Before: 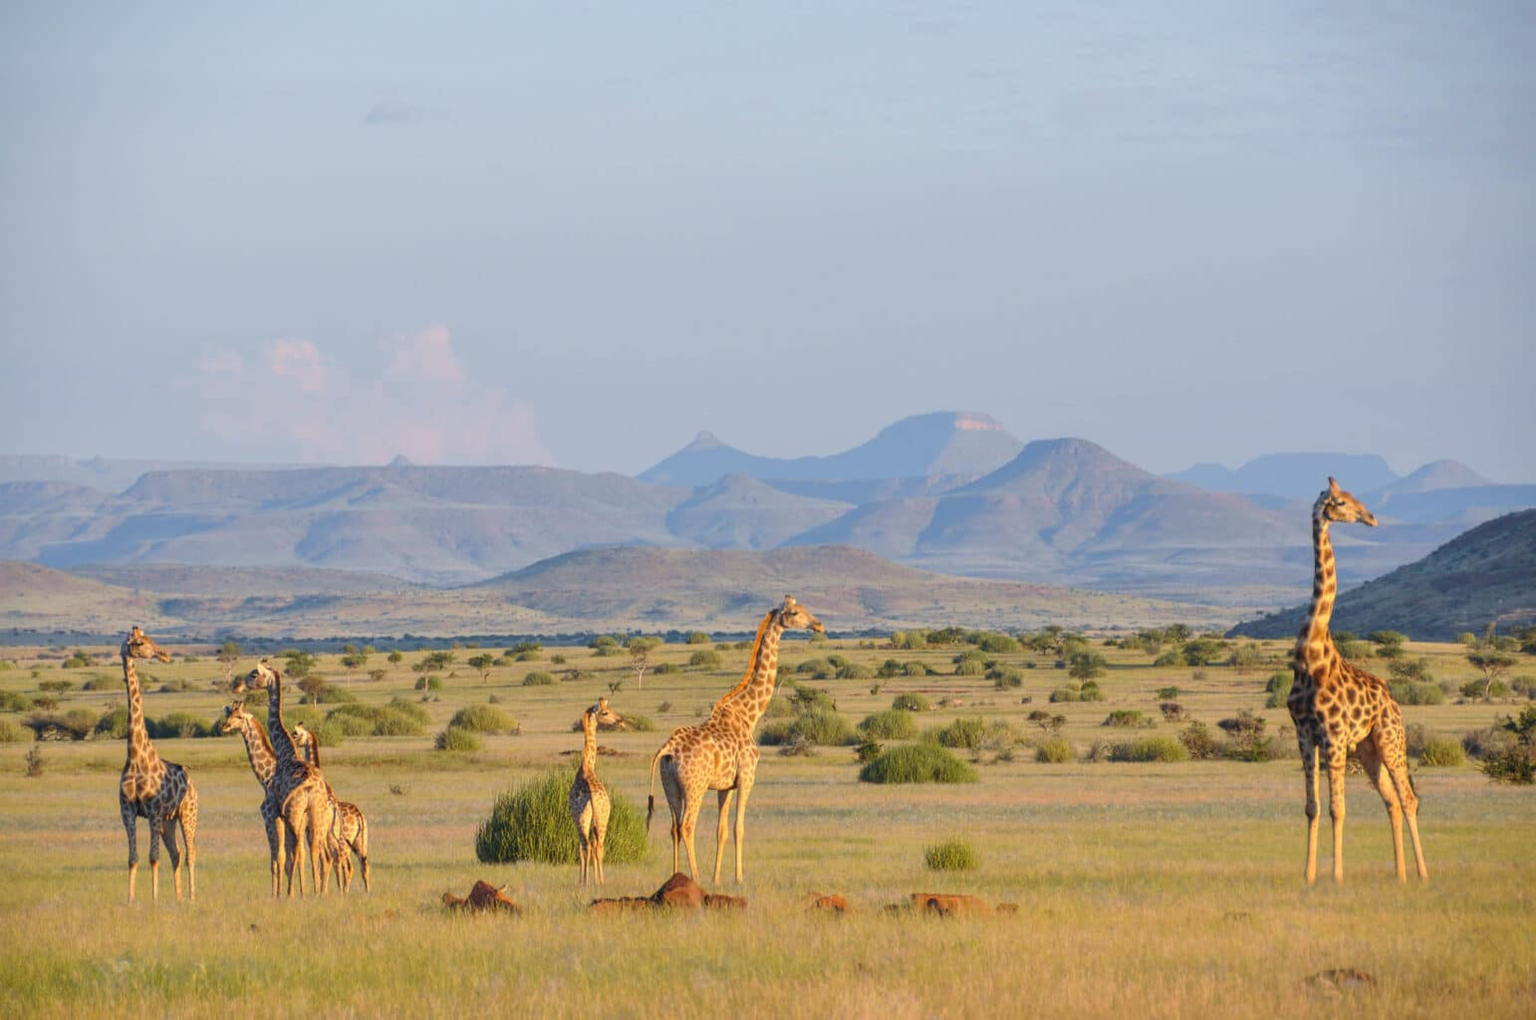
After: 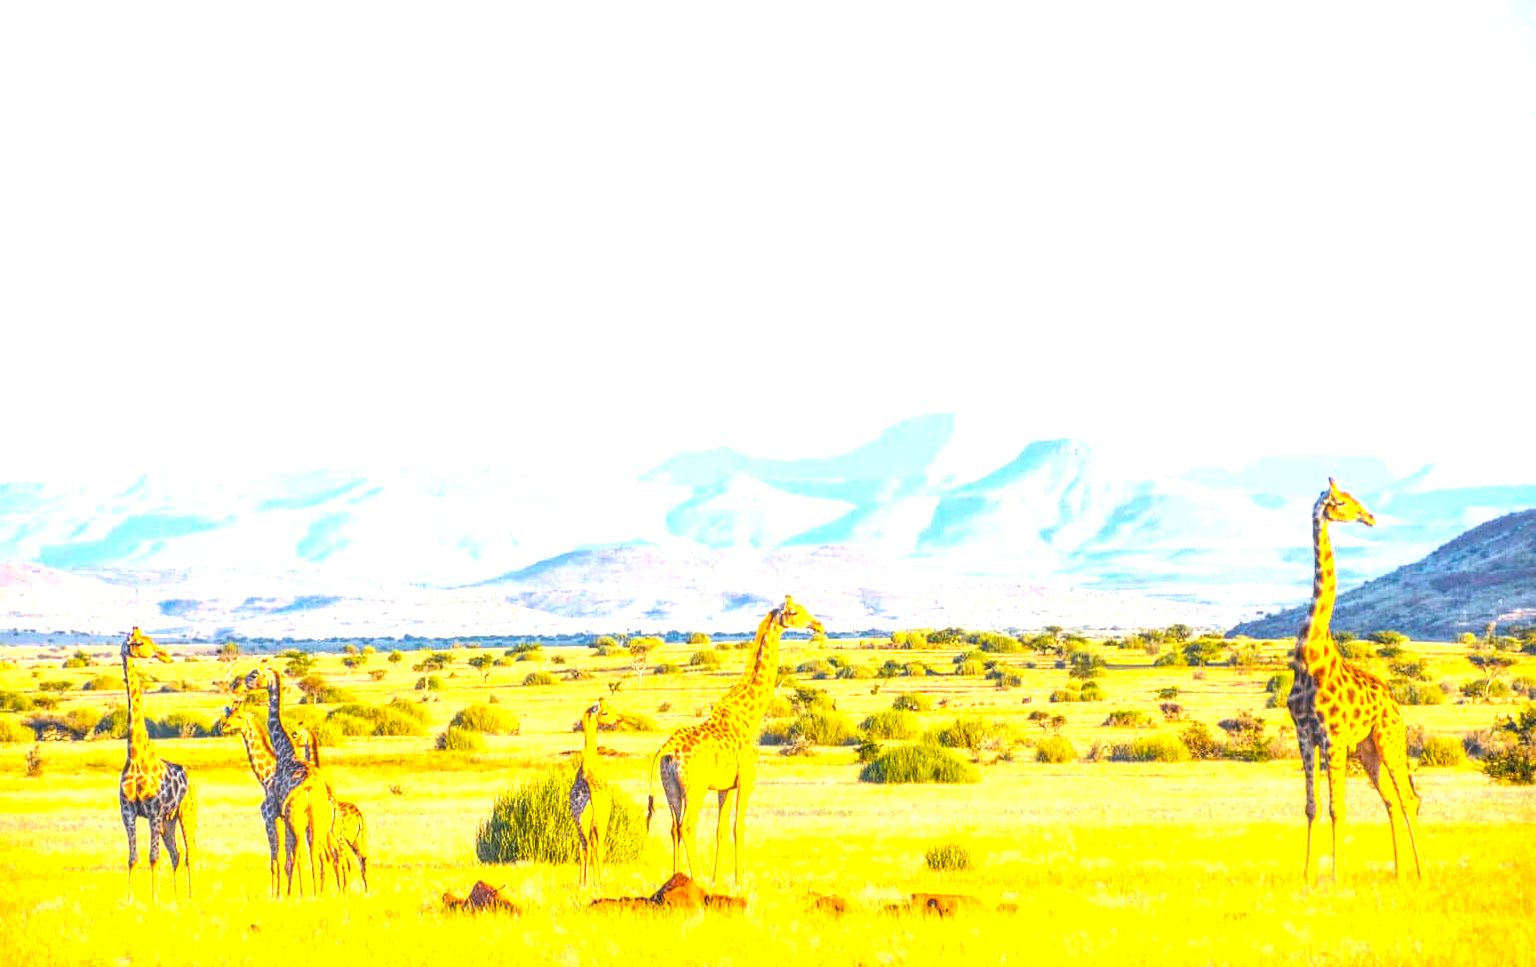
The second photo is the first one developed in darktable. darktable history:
exposure: black level correction 0.001, exposure 0.5 EV, compensate exposure bias true, compensate highlight preservation false
crop and rotate: top 0%, bottom 5.097%
local contrast: highlights 0%, shadows 0%, detail 133%
color balance rgb: linear chroma grading › shadows -10%, linear chroma grading › global chroma 20%, perceptual saturation grading › global saturation 15%, perceptual brilliance grading › global brilliance 30%, perceptual brilliance grading › highlights 12%, perceptual brilliance grading › mid-tones 24%, global vibrance 20%
